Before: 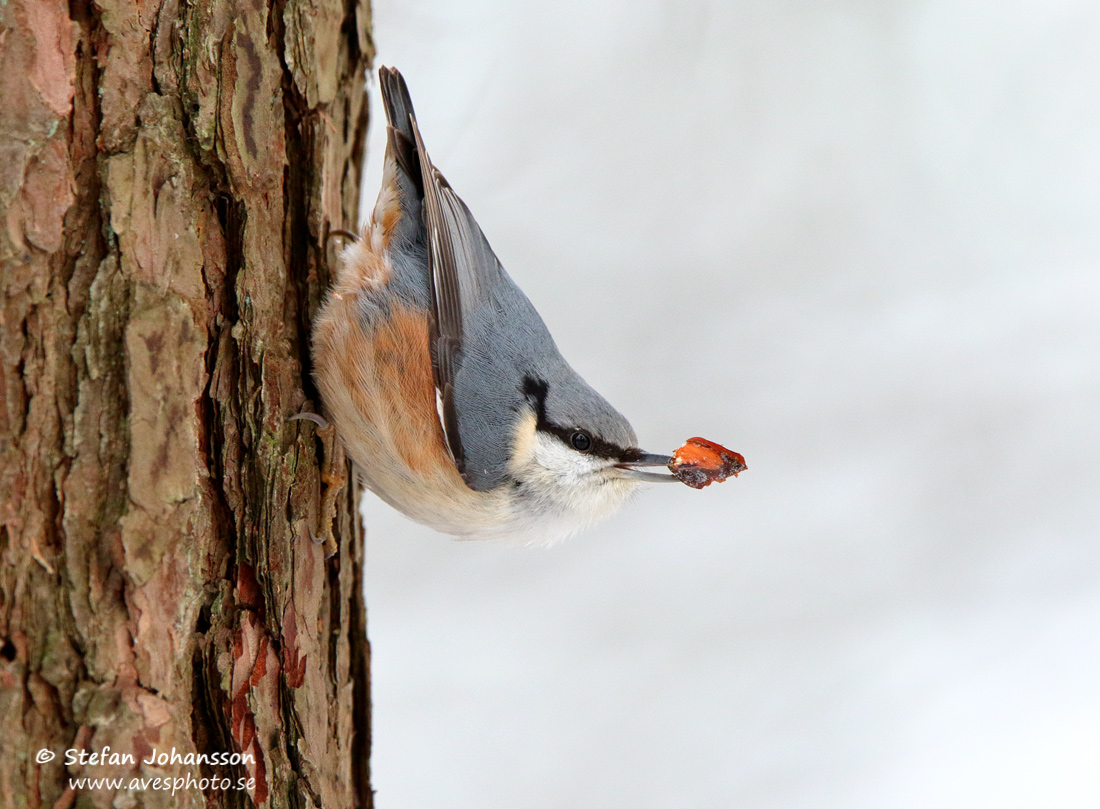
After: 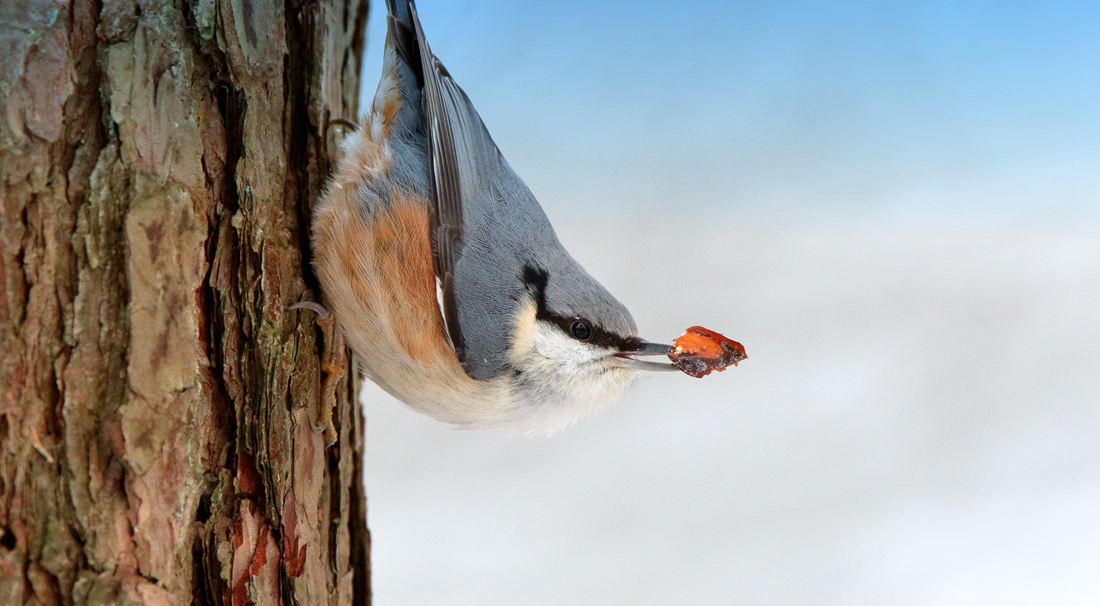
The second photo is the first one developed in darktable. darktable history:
crop: top 13.819%, bottom 11.169%
graduated density: density 2.02 EV, hardness 44%, rotation 0.374°, offset 8.21, hue 208.8°, saturation 97%
